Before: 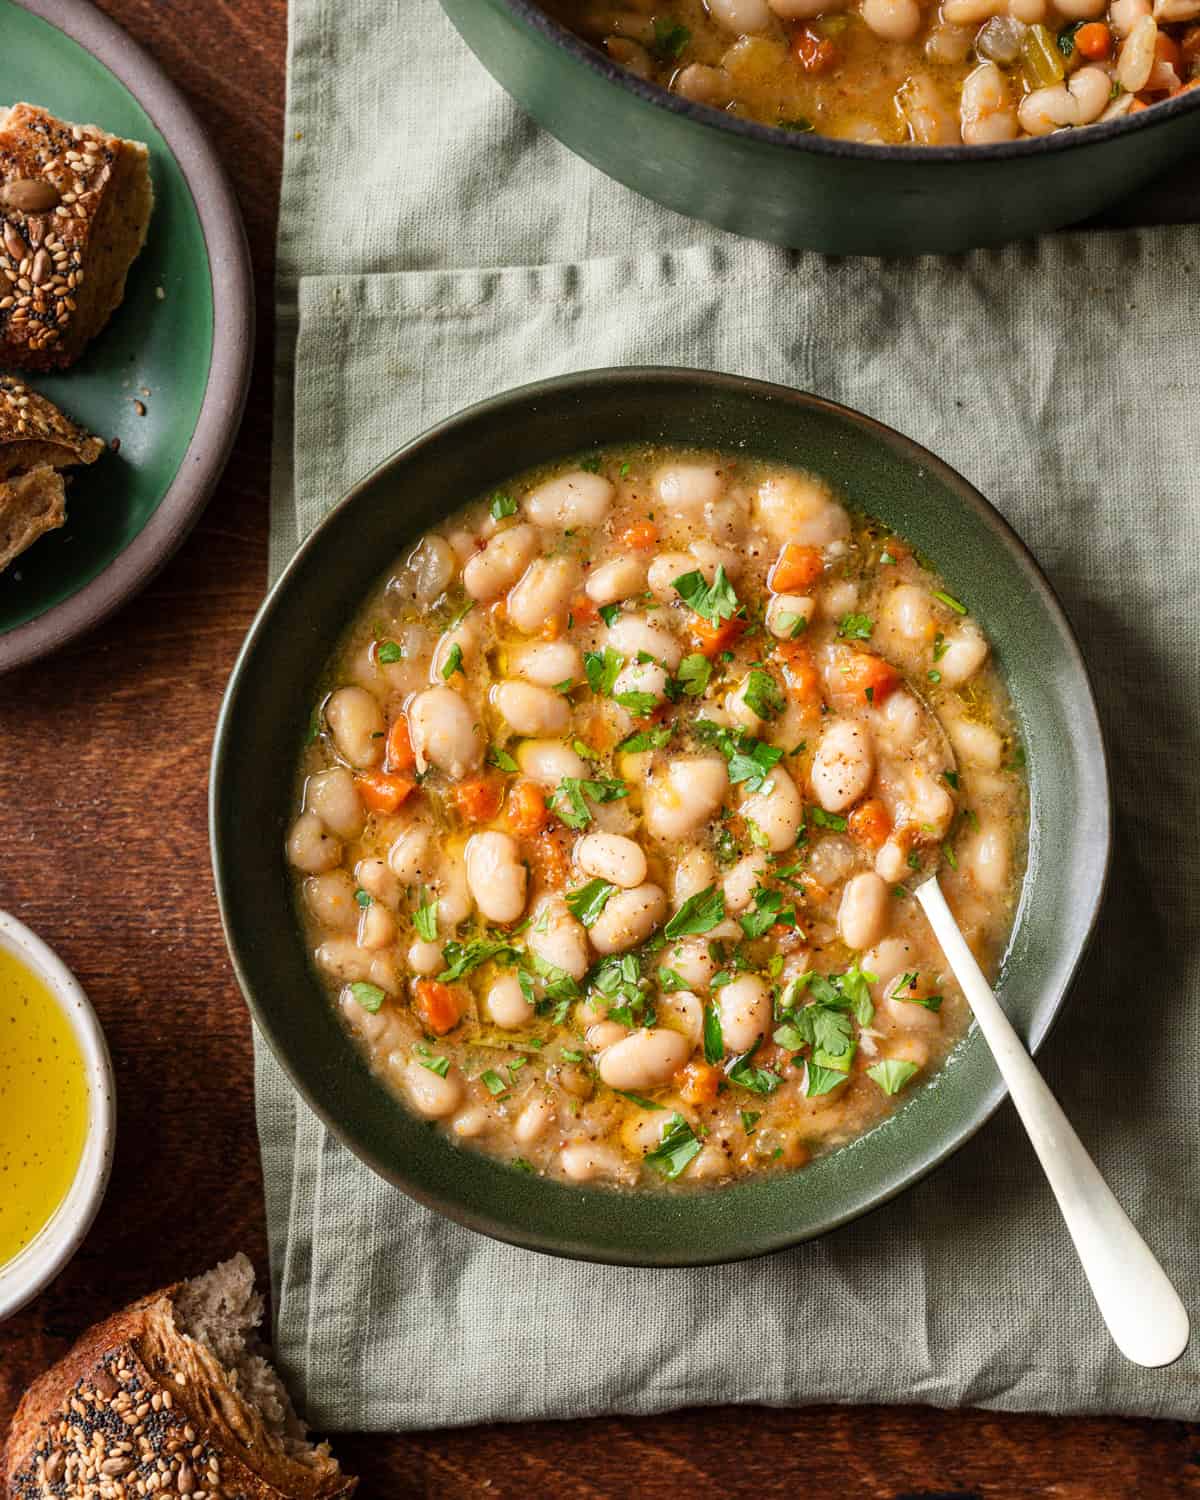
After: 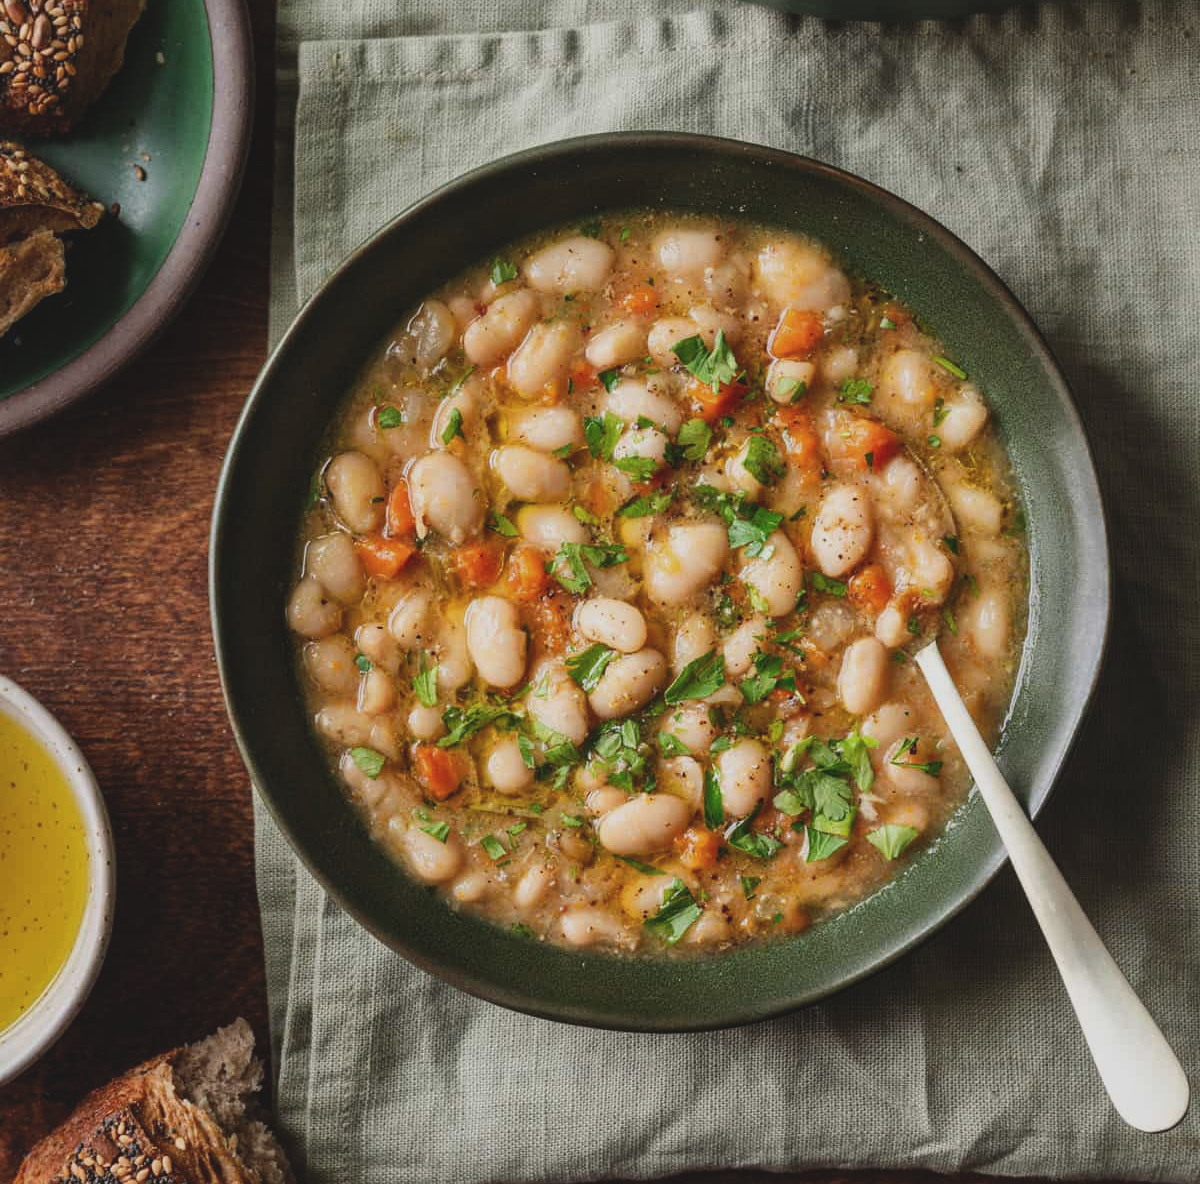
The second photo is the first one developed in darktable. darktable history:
exposure: black level correction -0.015, exposure -0.53 EV, compensate exposure bias true, compensate highlight preservation false
local contrast: mode bilateral grid, contrast 20, coarseness 50, detail 119%, midtone range 0.2
crop and rotate: top 15.689%, bottom 5.331%
